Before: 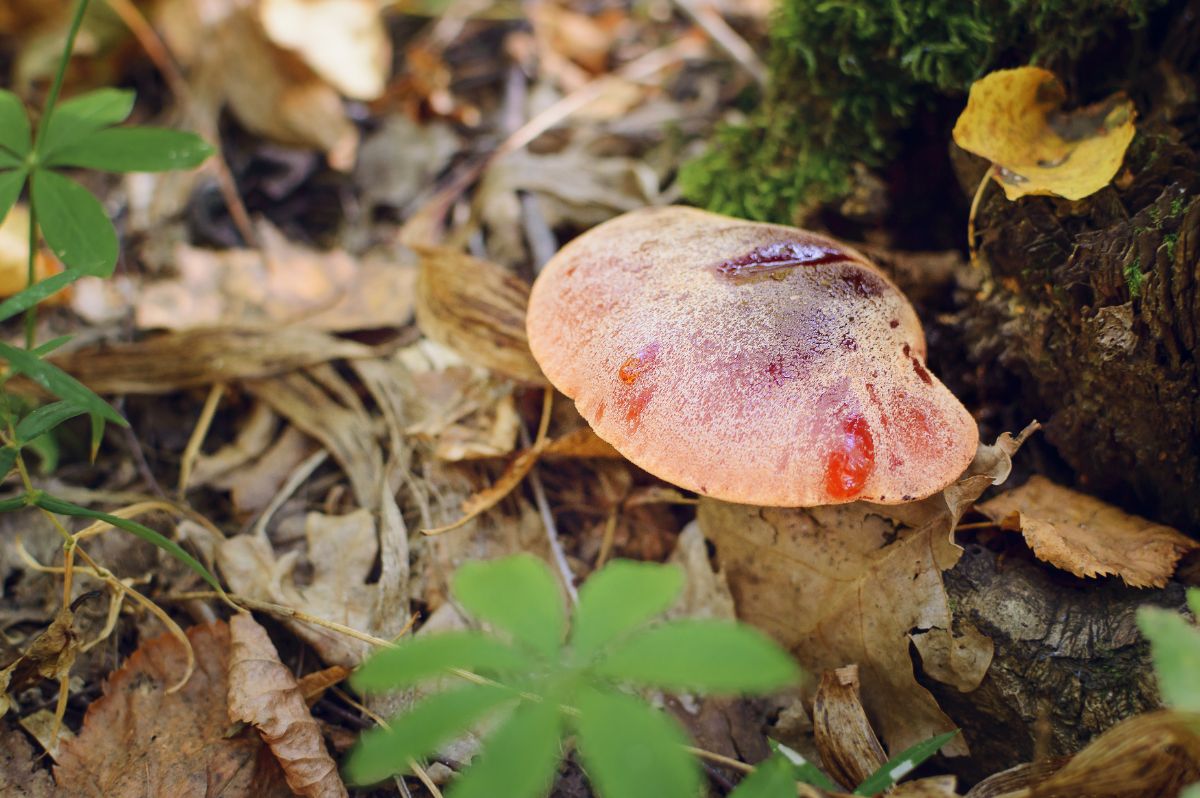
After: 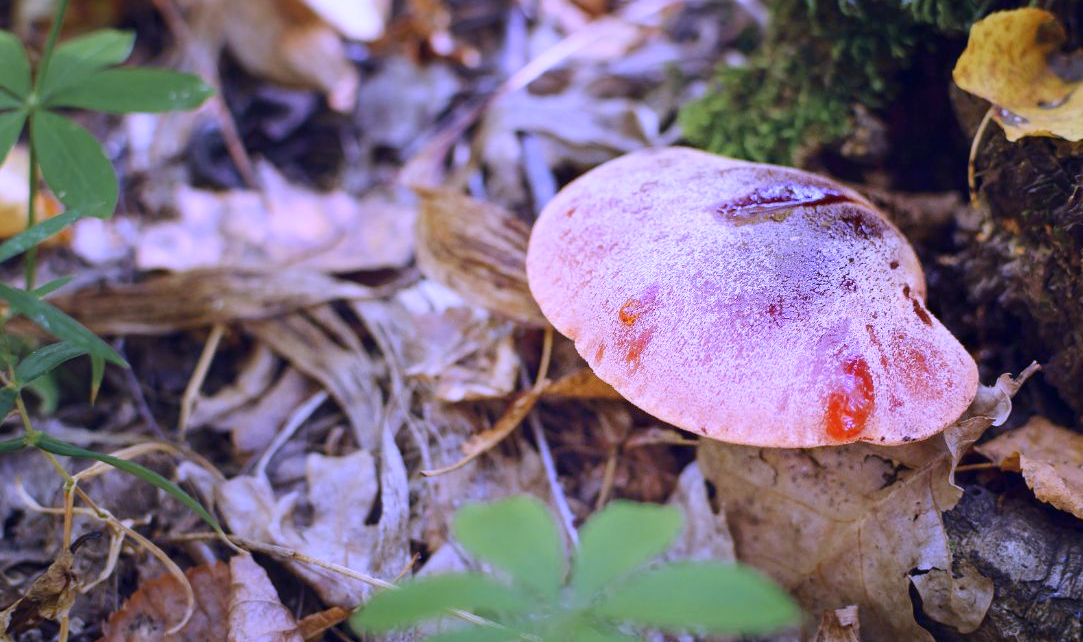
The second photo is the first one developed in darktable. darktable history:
white balance: red 0.98, blue 1.61
crop: top 7.49%, right 9.717%, bottom 11.943%
